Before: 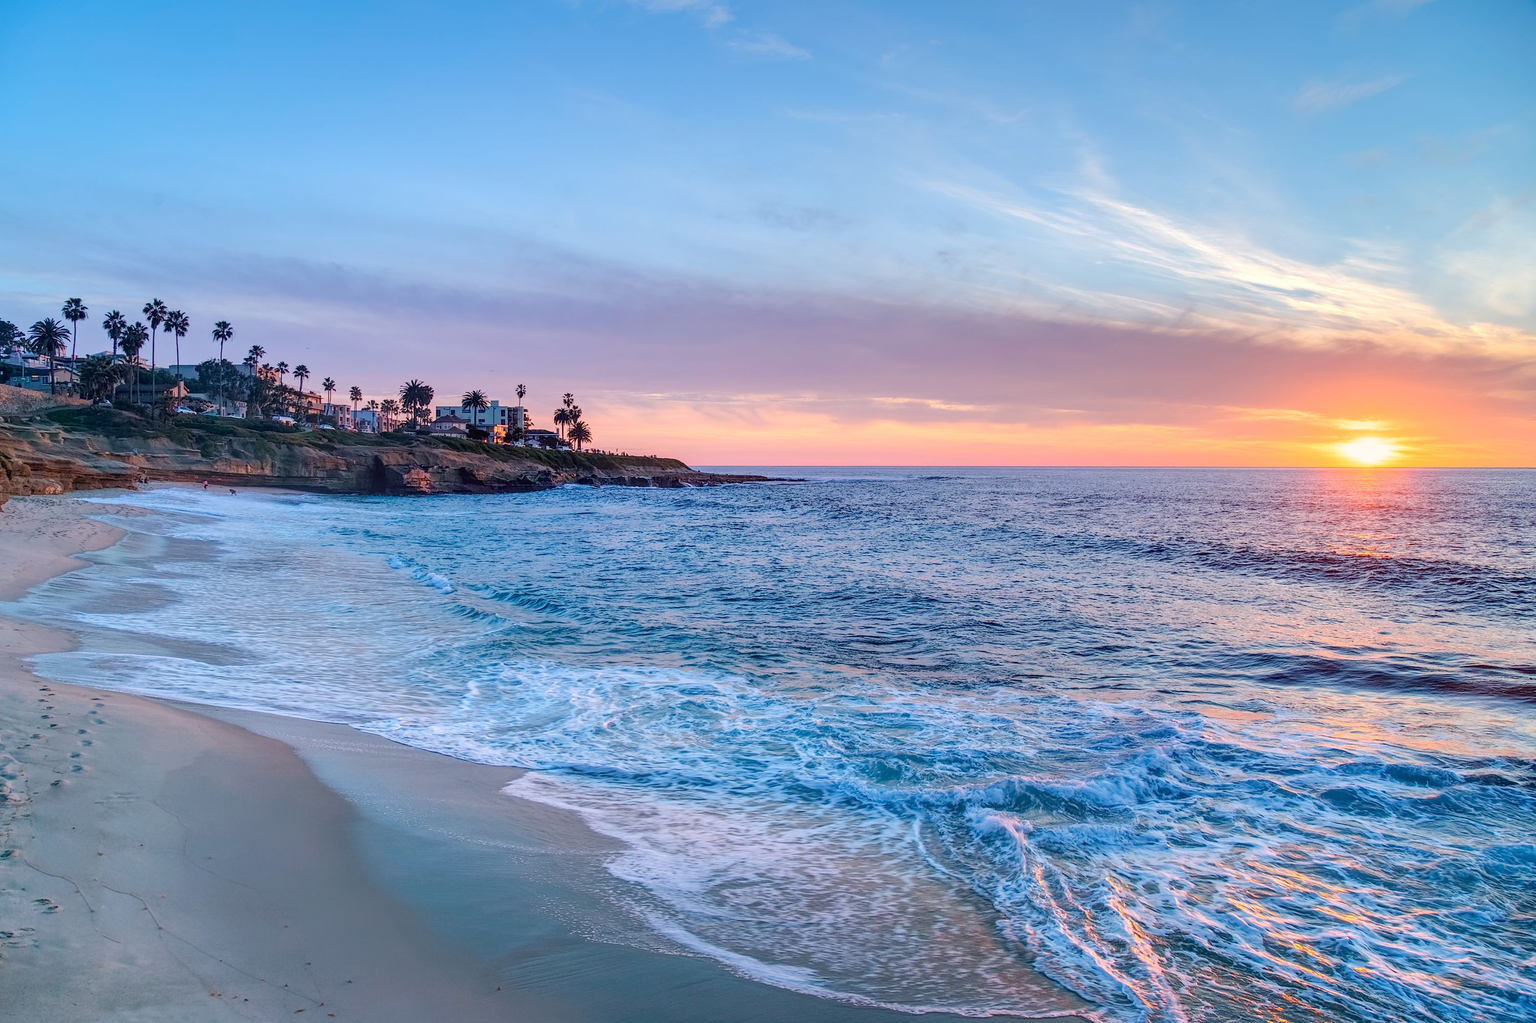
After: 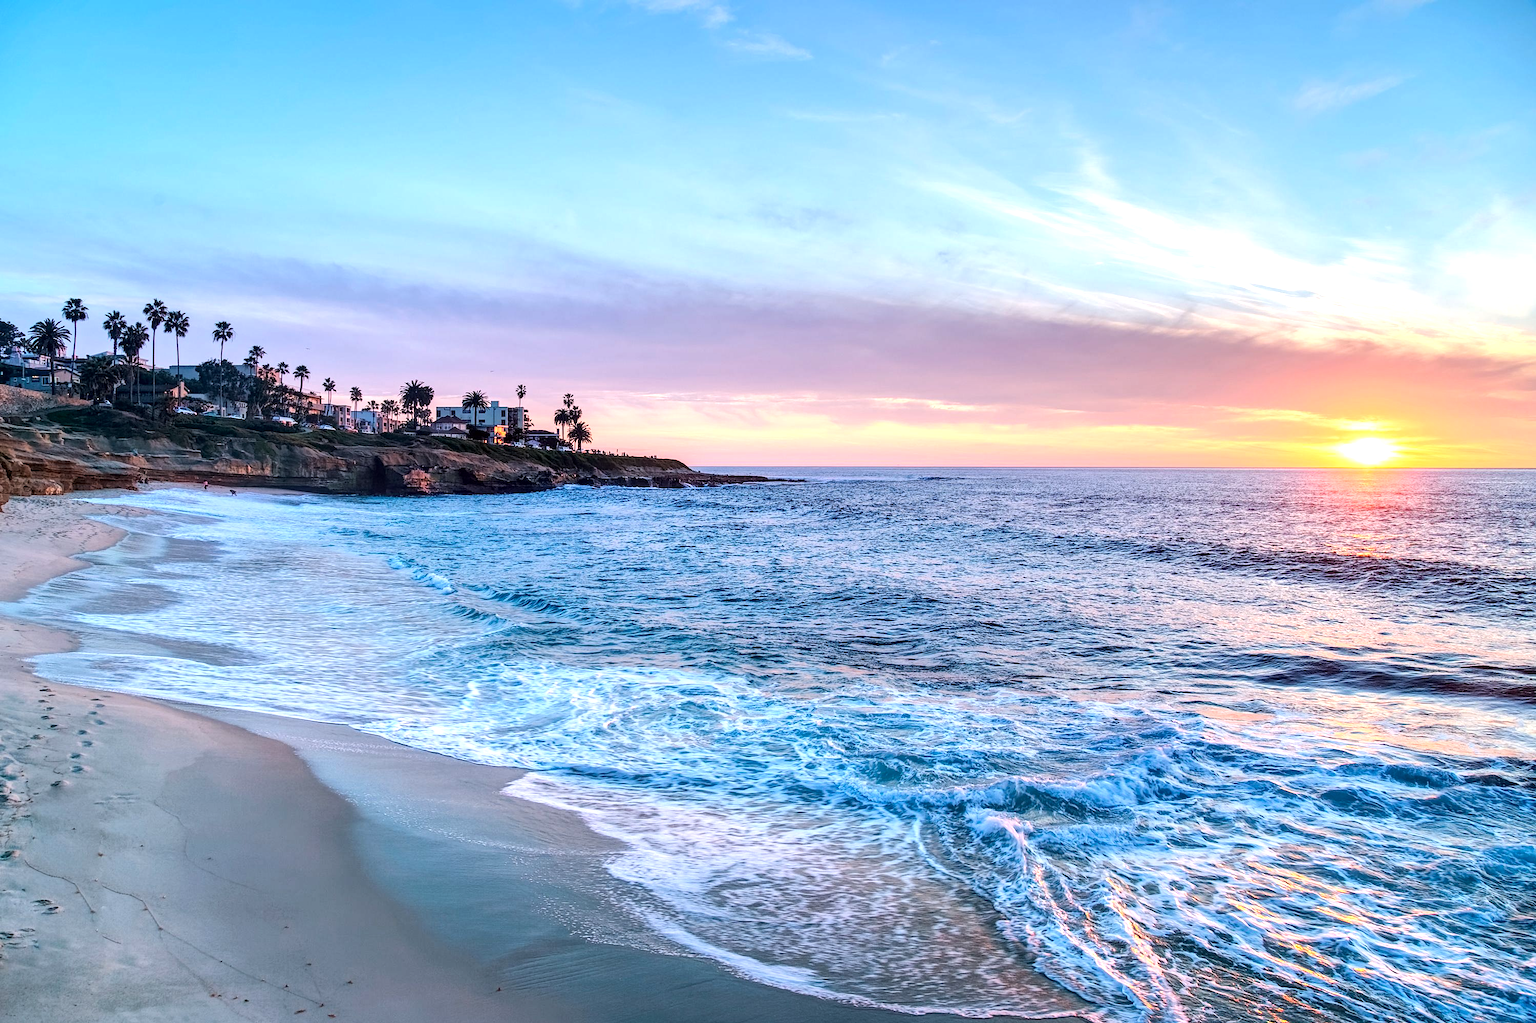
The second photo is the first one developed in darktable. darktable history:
local contrast: mode bilateral grid, contrast 20, coarseness 50, detail 120%, midtone range 0.2
tone equalizer: -8 EV -0.743 EV, -7 EV -0.711 EV, -6 EV -0.572 EV, -5 EV -0.399 EV, -3 EV 0.391 EV, -2 EV 0.6 EV, -1 EV 0.686 EV, +0 EV 0.757 EV, edges refinement/feathering 500, mask exposure compensation -1.57 EV, preserve details no
